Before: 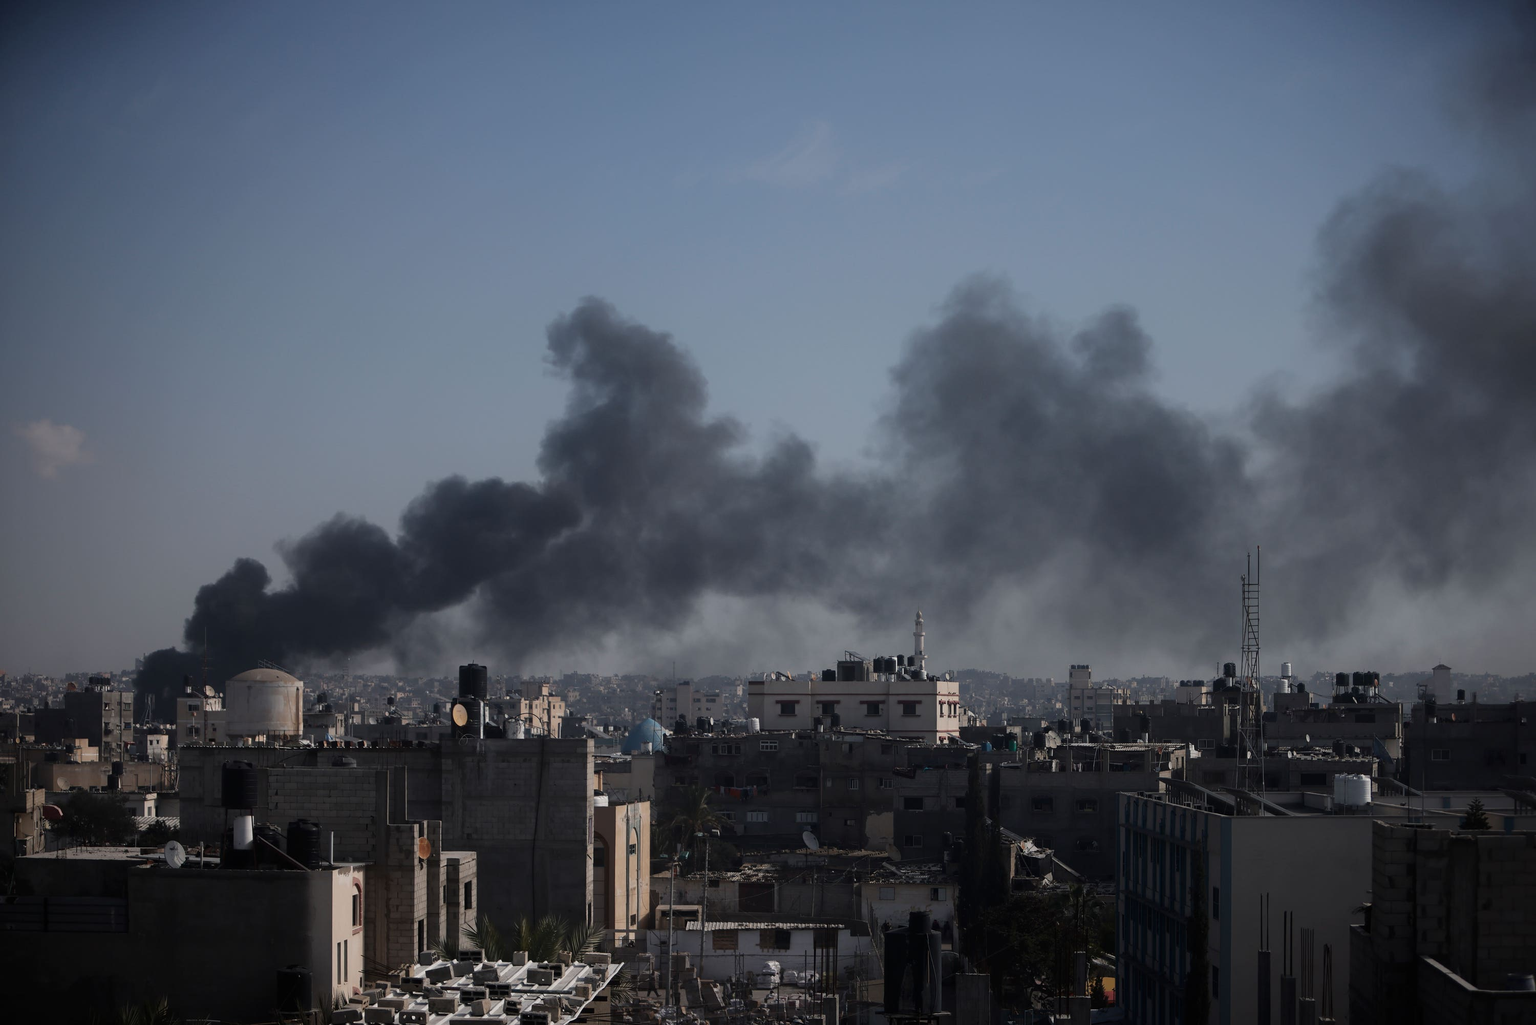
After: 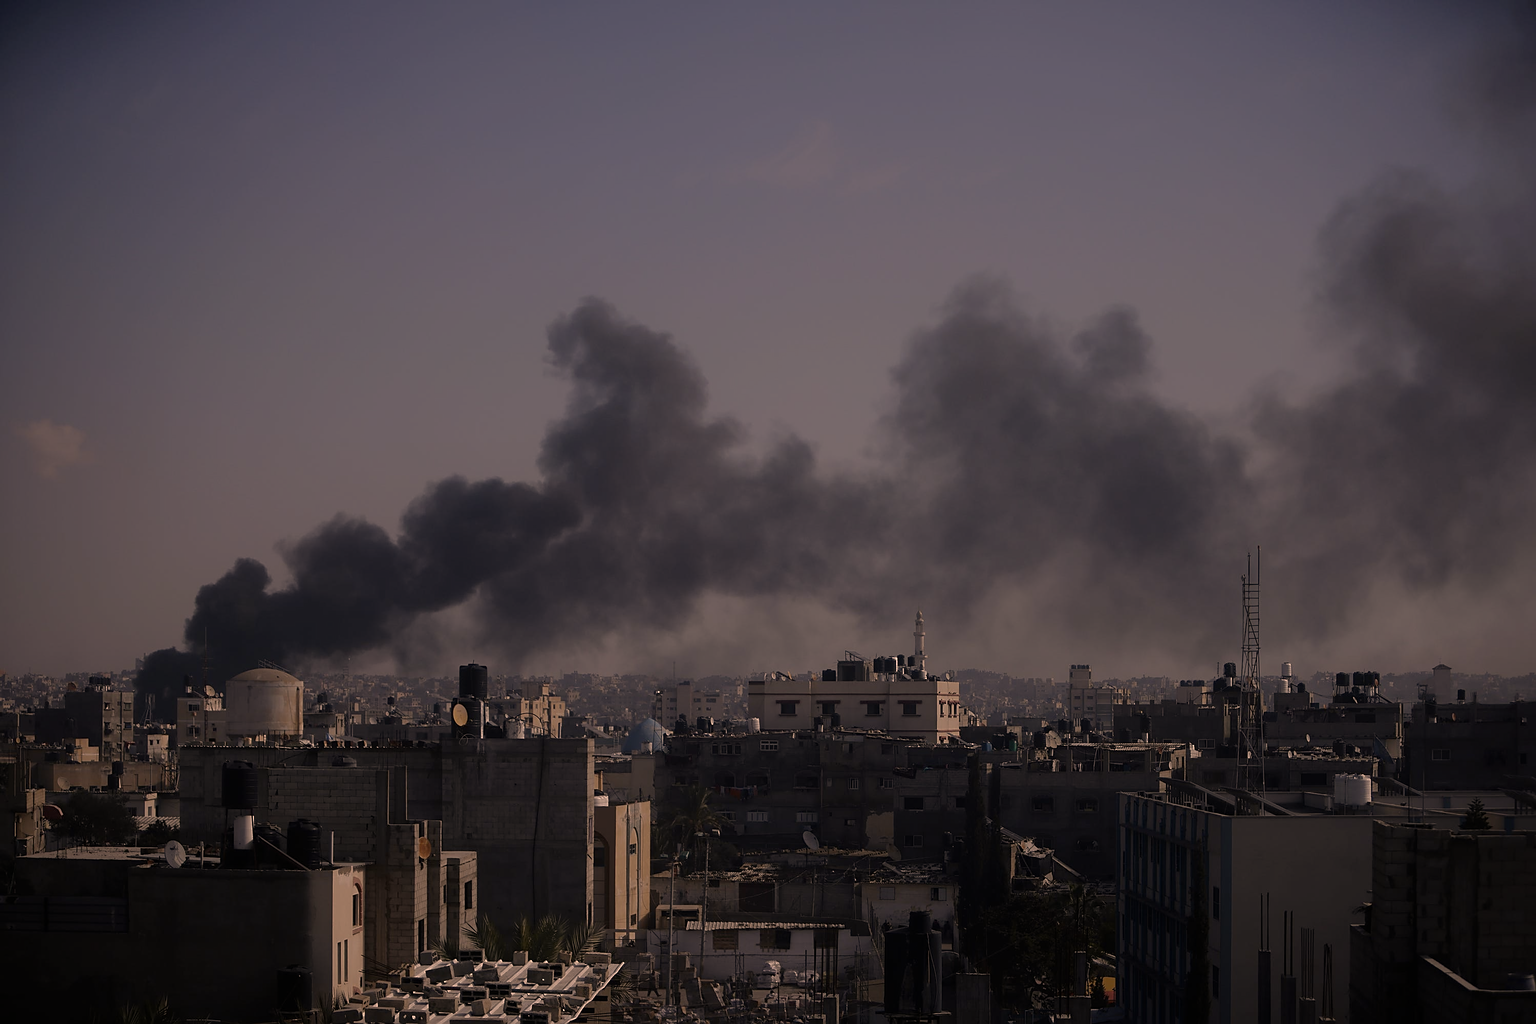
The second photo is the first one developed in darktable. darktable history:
sharpen: on, module defaults
base curve: curves: ch0 [(0, 0) (0.826, 0.587) (1, 1)]
color contrast: green-magenta contrast 0.81
color correction: highlights a* 21.16, highlights b* 19.61
